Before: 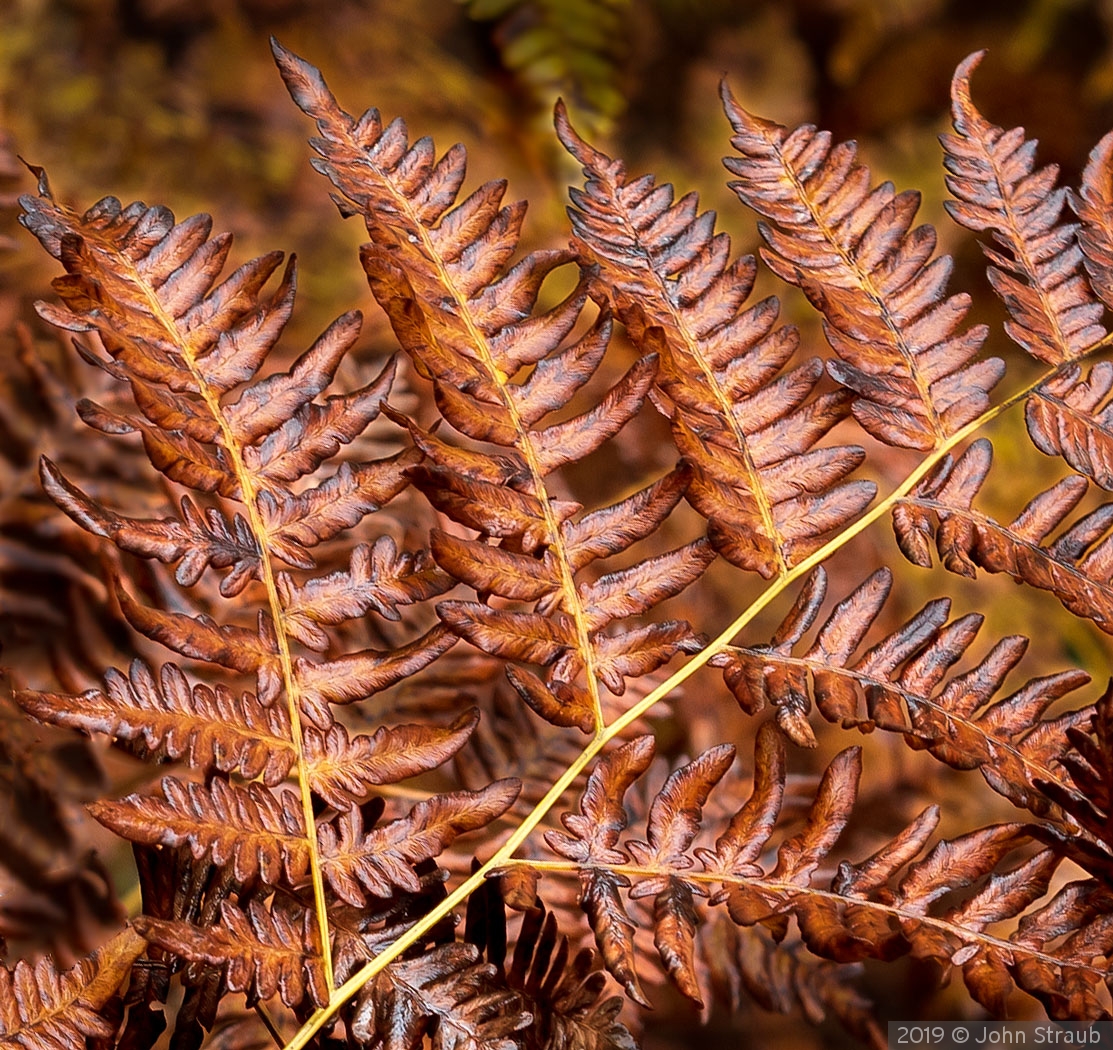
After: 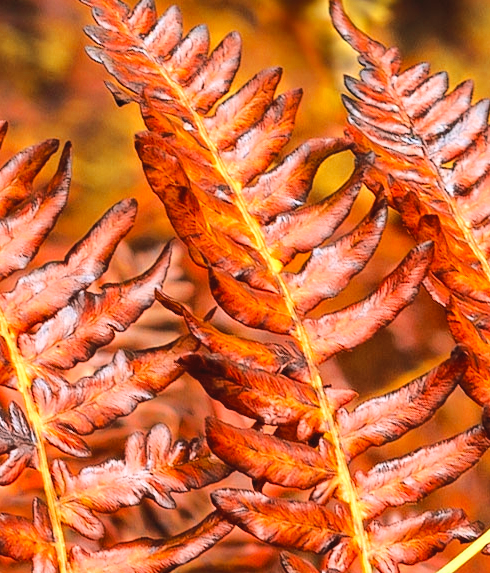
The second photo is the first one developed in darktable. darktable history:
color zones: curves: ch0 [(0, 0.5) (0.125, 0.4) (0.25, 0.5) (0.375, 0.4) (0.5, 0.4) (0.625, 0.6) (0.75, 0.6) (0.875, 0.5)]; ch1 [(0, 0.35) (0.125, 0.45) (0.25, 0.35) (0.375, 0.35) (0.5, 0.35) (0.625, 0.35) (0.75, 0.45) (0.875, 0.35)]; ch2 [(0, 0.6) (0.125, 0.5) (0.25, 0.5) (0.375, 0.6) (0.5, 0.6) (0.625, 0.5) (0.75, 0.5) (0.875, 0.5)]
crop: left 20.227%, top 10.748%, right 35.683%, bottom 34.589%
base curve: curves: ch0 [(0, 0) (0.032, 0.037) (0.105, 0.228) (0.435, 0.76) (0.856, 0.983) (1, 1)]
color correction: highlights b* -0.02, saturation 2.97
contrast brightness saturation: brightness 0.187, saturation -0.512
